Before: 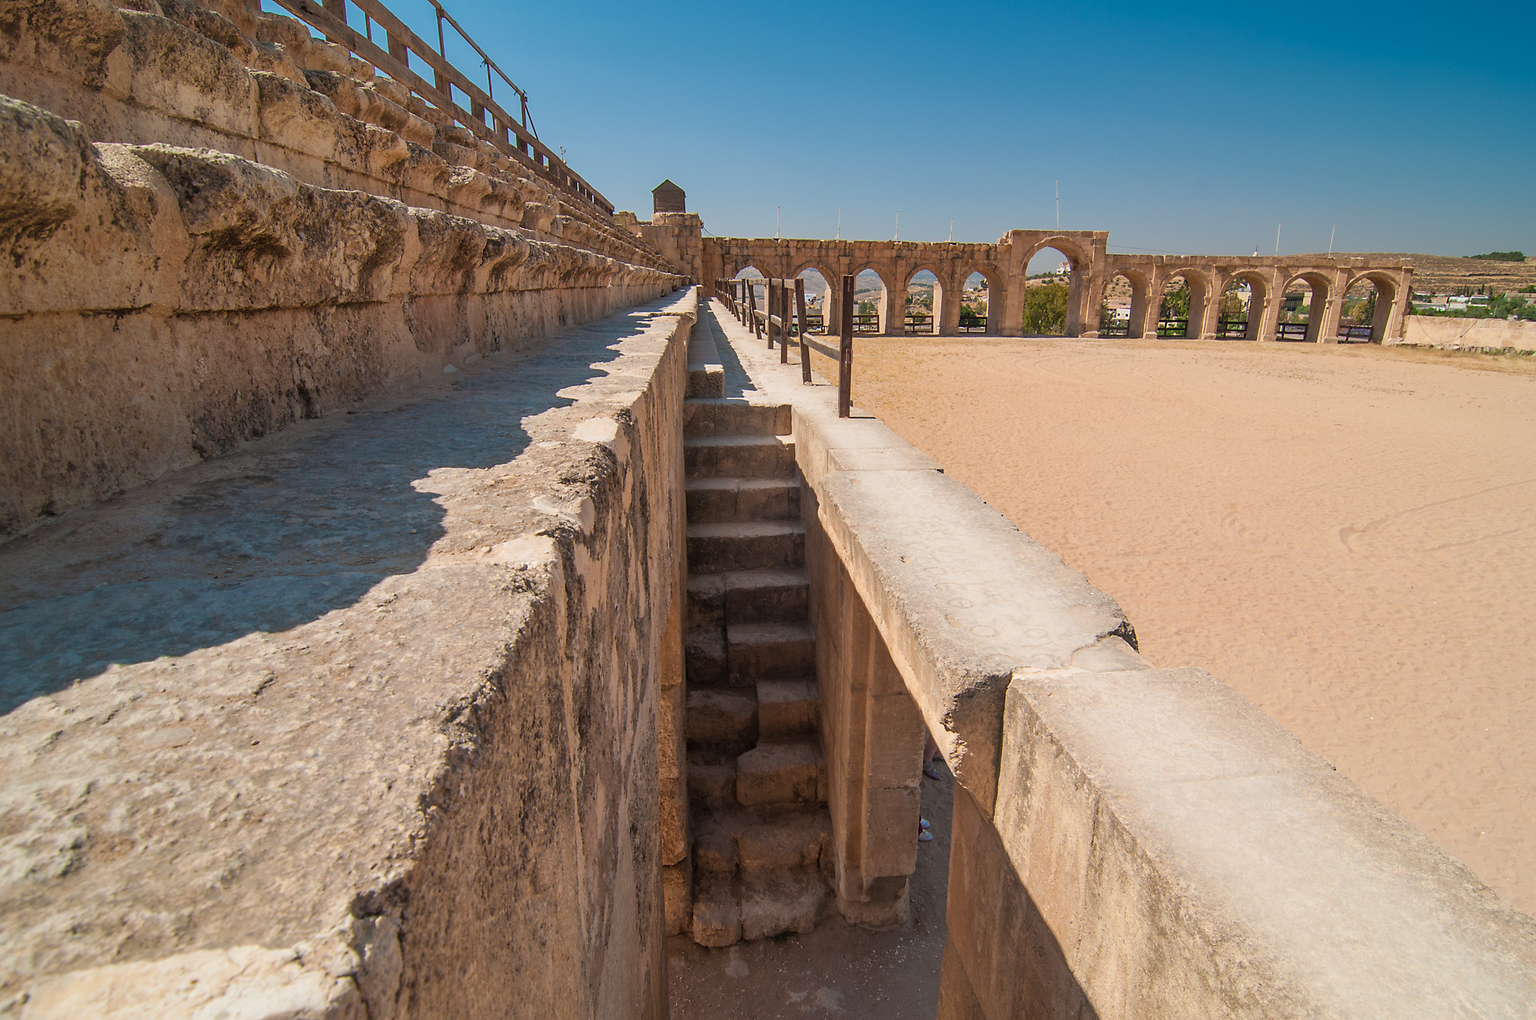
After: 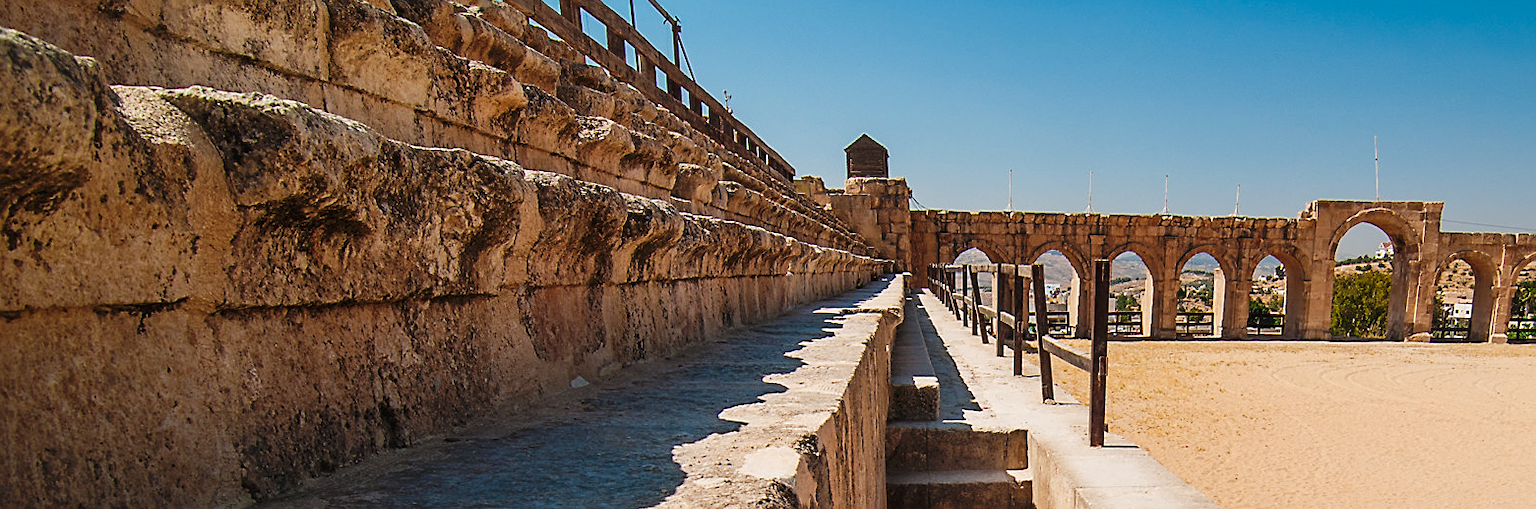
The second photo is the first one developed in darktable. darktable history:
tone curve: curves: ch0 [(0, 0) (0.003, 0.02) (0.011, 0.021) (0.025, 0.022) (0.044, 0.023) (0.069, 0.026) (0.1, 0.04) (0.136, 0.06) (0.177, 0.092) (0.224, 0.127) (0.277, 0.176) (0.335, 0.258) (0.399, 0.349) (0.468, 0.444) (0.543, 0.546) (0.623, 0.649) (0.709, 0.754) (0.801, 0.842) (0.898, 0.922) (1, 1)], preserve colors none
crop: left 0.579%, top 7.627%, right 23.167%, bottom 54.275%
contrast brightness saturation: contrast 0.01, saturation -0.05
sharpen: on, module defaults
